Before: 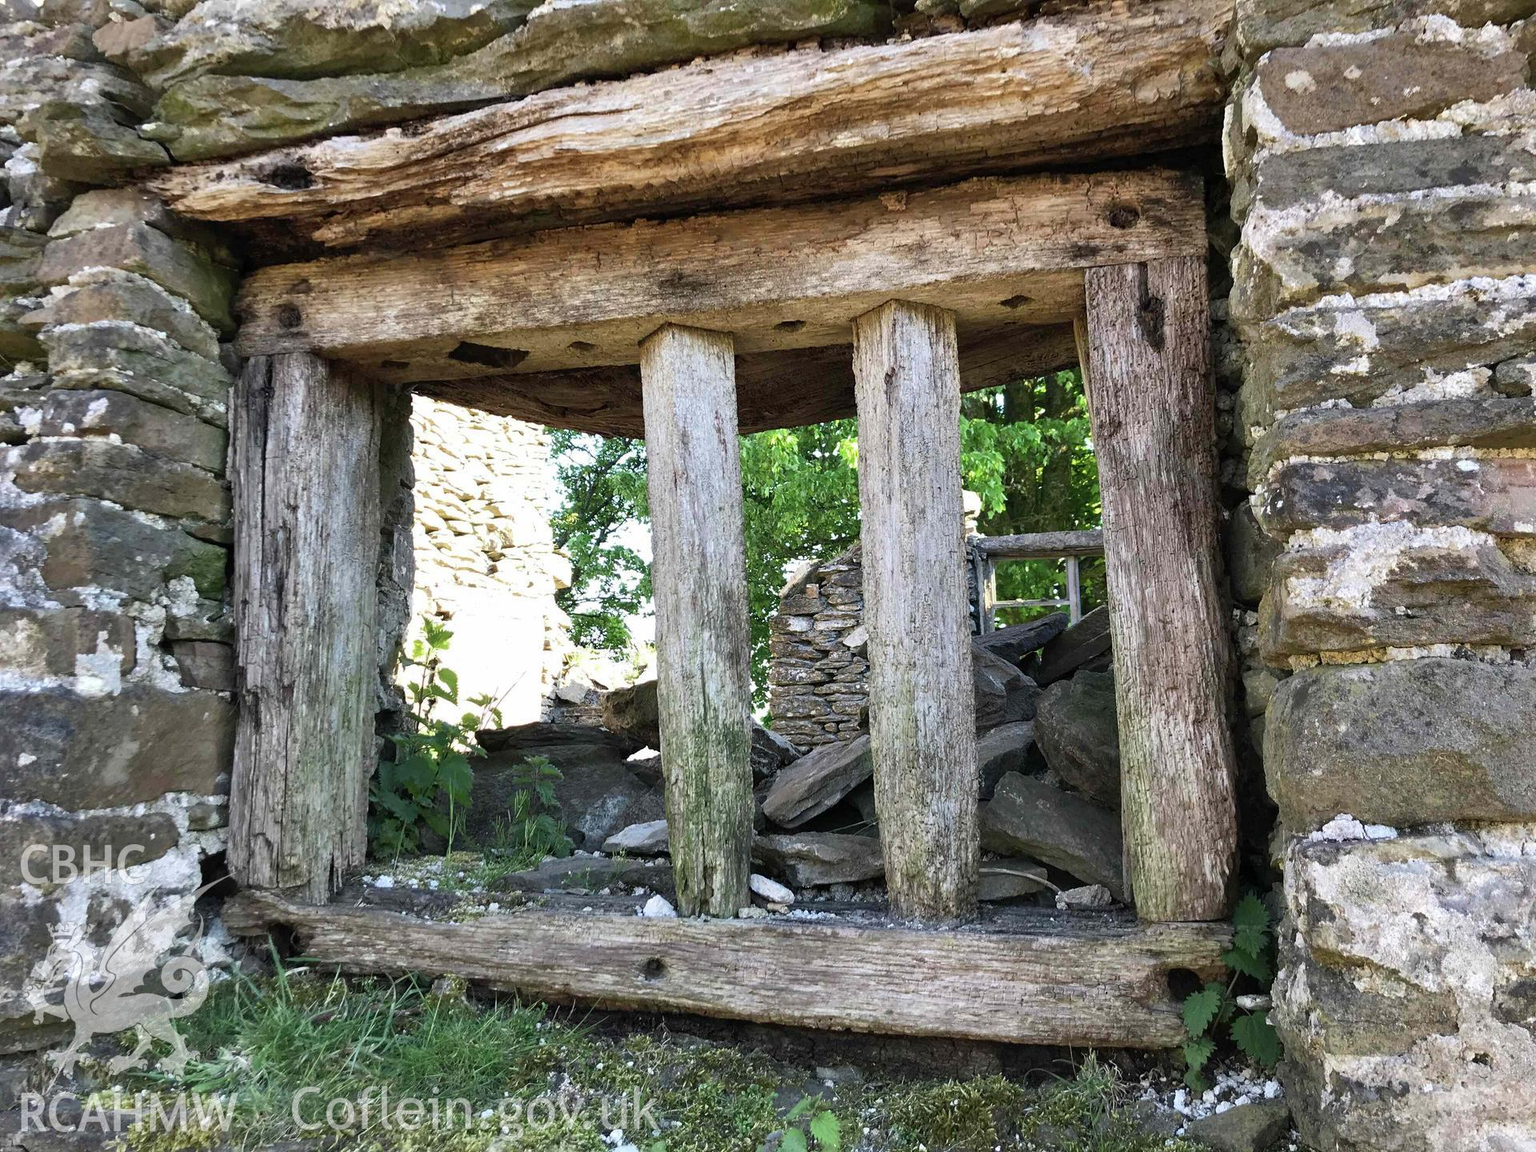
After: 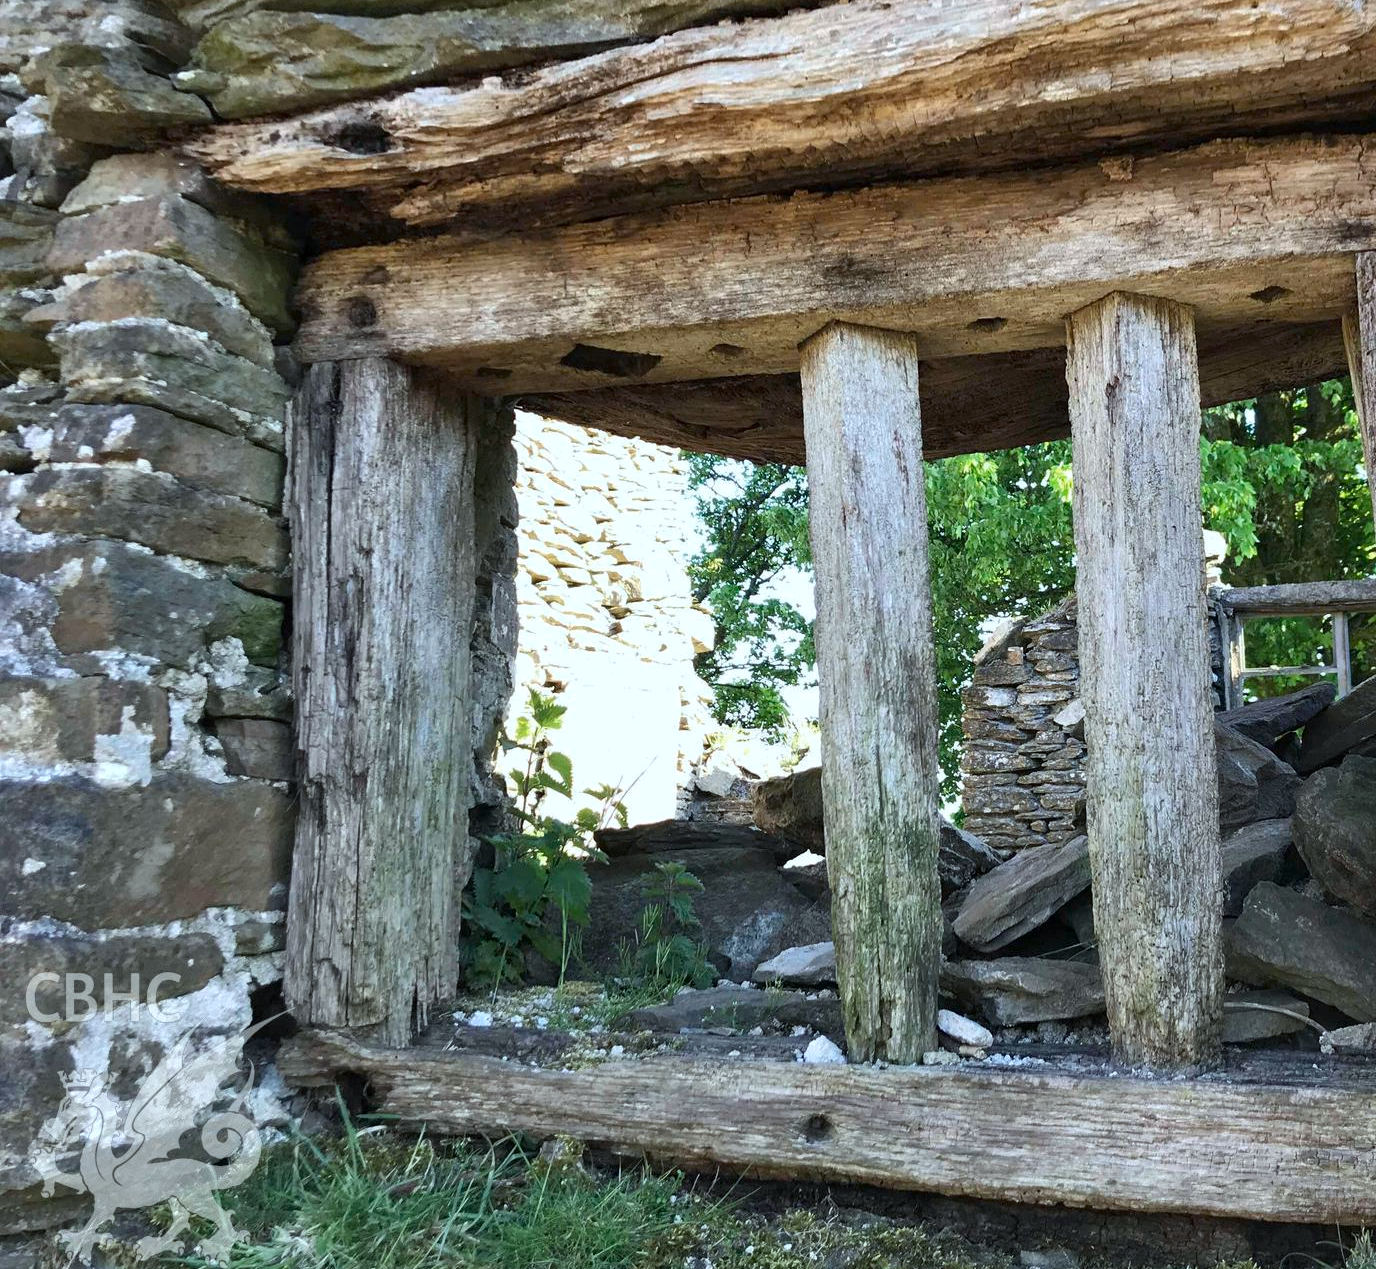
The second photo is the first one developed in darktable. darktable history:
color calibration: illuminant Planckian (black body), adaptation linear Bradford (ICC v4), x 0.361, y 0.366, temperature 4511.61 K, saturation algorithm version 1 (2020)
crop: top 5.803%, right 27.864%, bottom 5.804%
